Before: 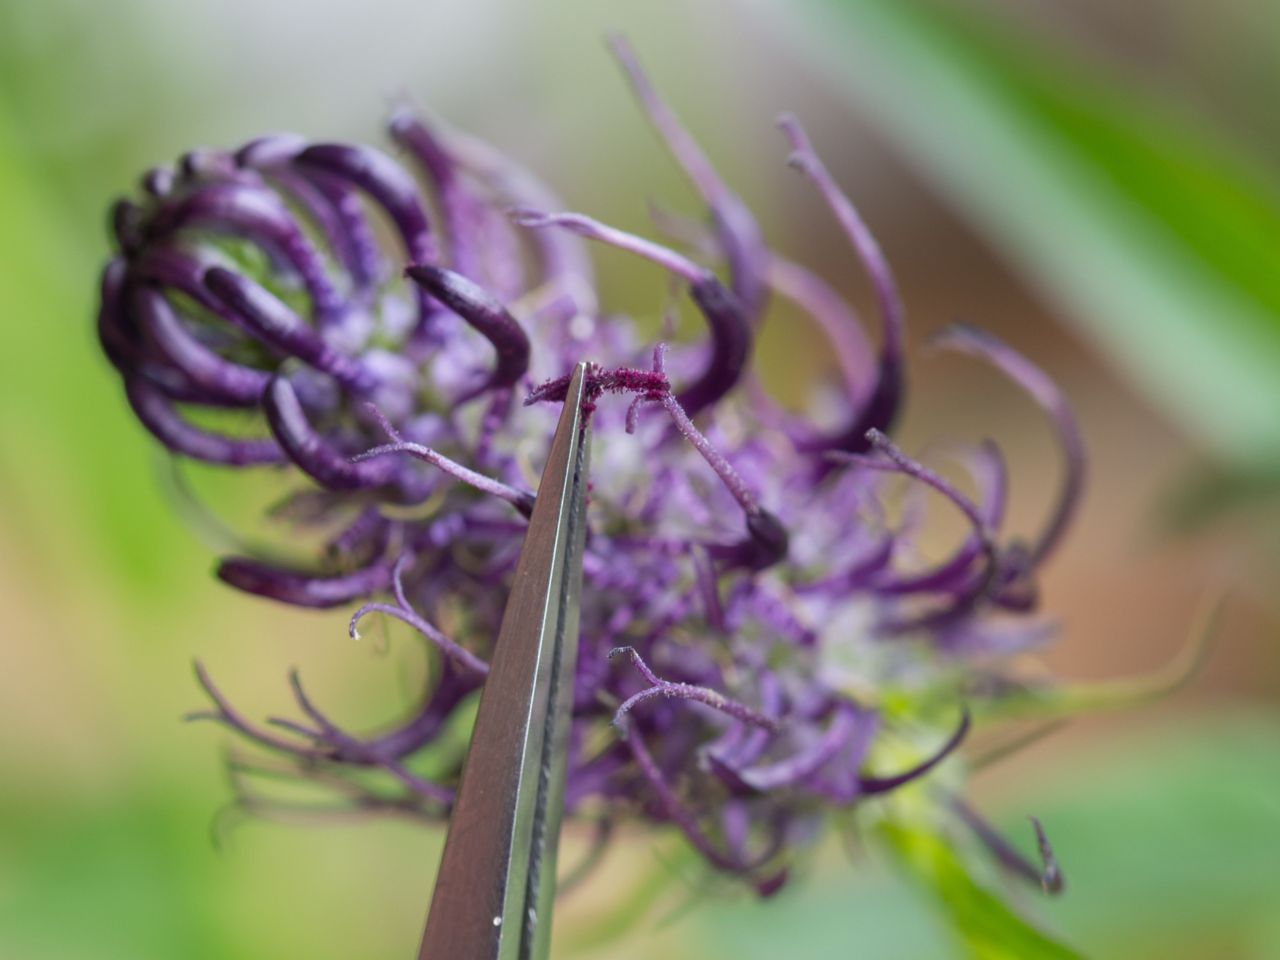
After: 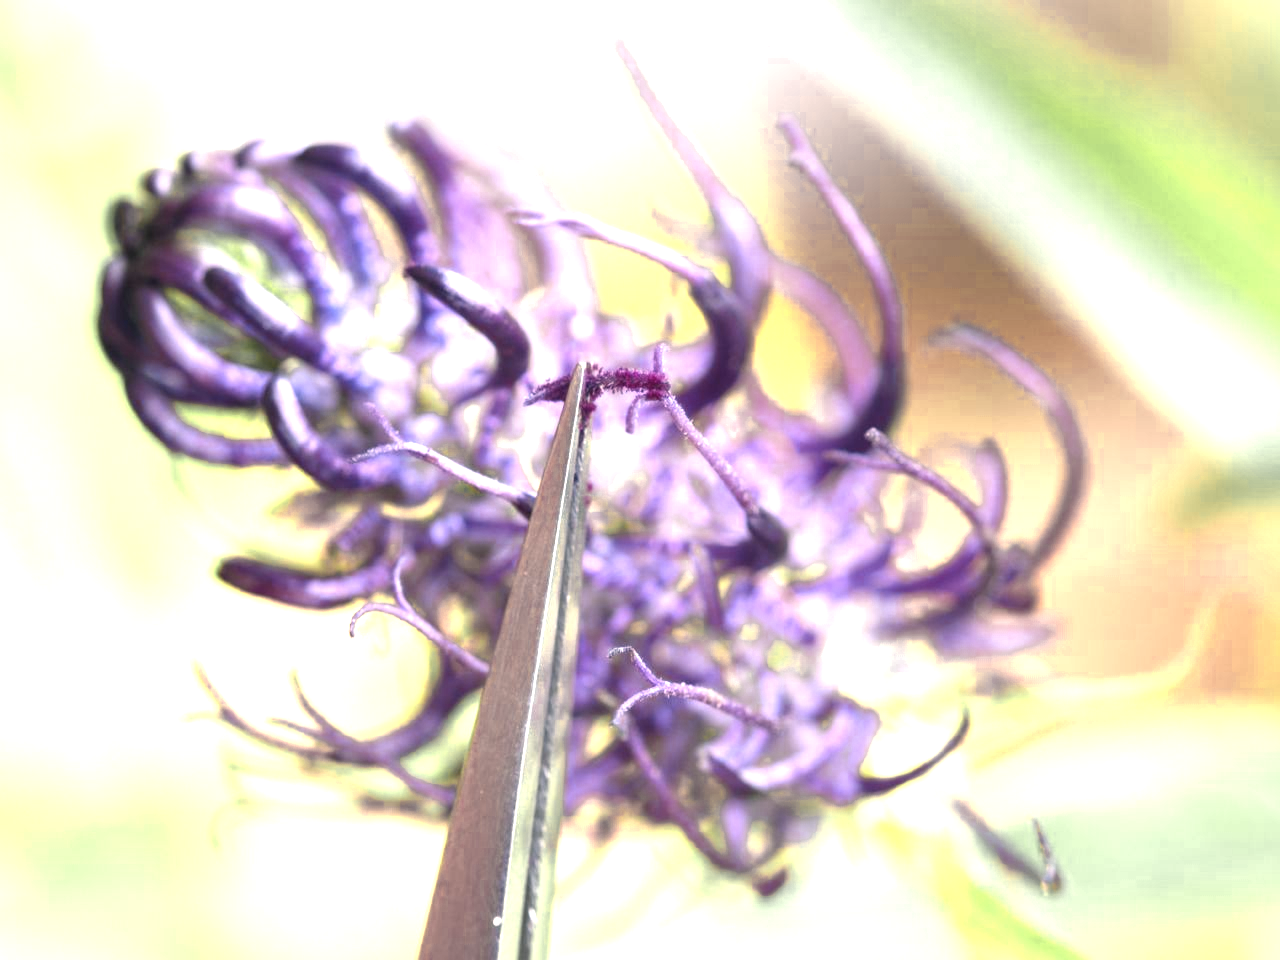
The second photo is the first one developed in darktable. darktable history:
color correction: highlights a* 5.46, highlights b* 5.32, shadows a* -4.03, shadows b* -5.21
color zones: curves: ch0 [(0.004, 0.306) (0.107, 0.448) (0.252, 0.656) (0.41, 0.398) (0.595, 0.515) (0.768, 0.628)]; ch1 [(0.07, 0.323) (0.151, 0.452) (0.252, 0.608) (0.346, 0.221) (0.463, 0.189) (0.61, 0.368) (0.735, 0.395) (0.921, 0.412)]; ch2 [(0, 0.476) (0.132, 0.512) (0.243, 0.512) (0.397, 0.48) (0.522, 0.376) (0.634, 0.536) (0.761, 0.46)]
exposure: black level correction 0, exposure 1.675 EV, compensate highlight preservation false
